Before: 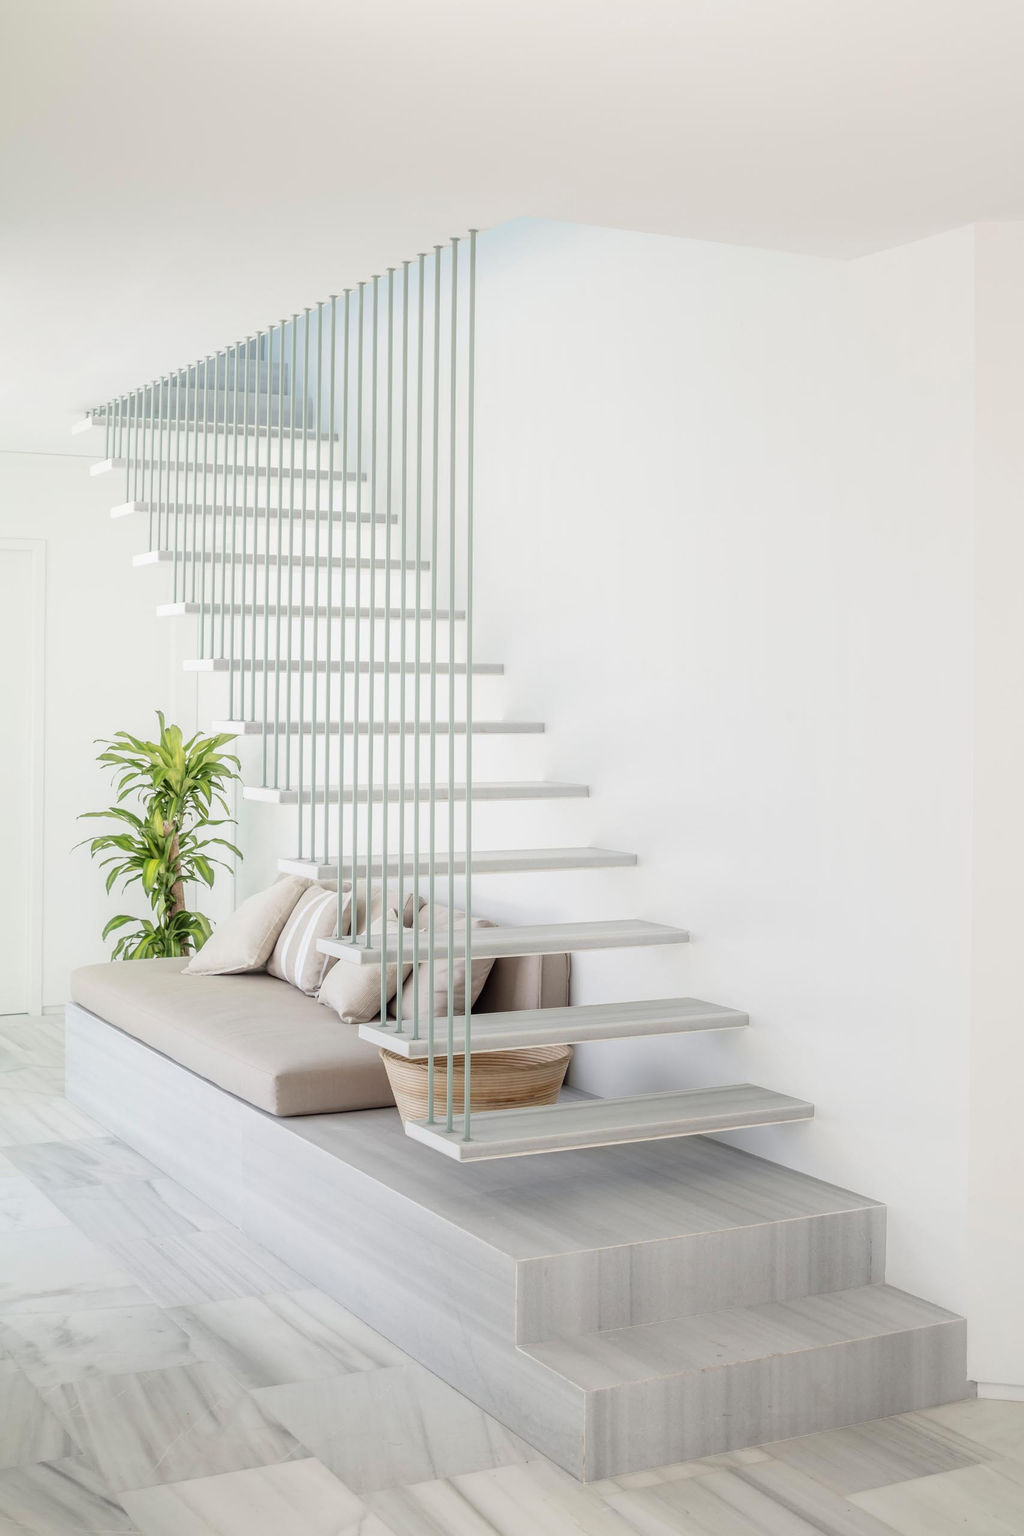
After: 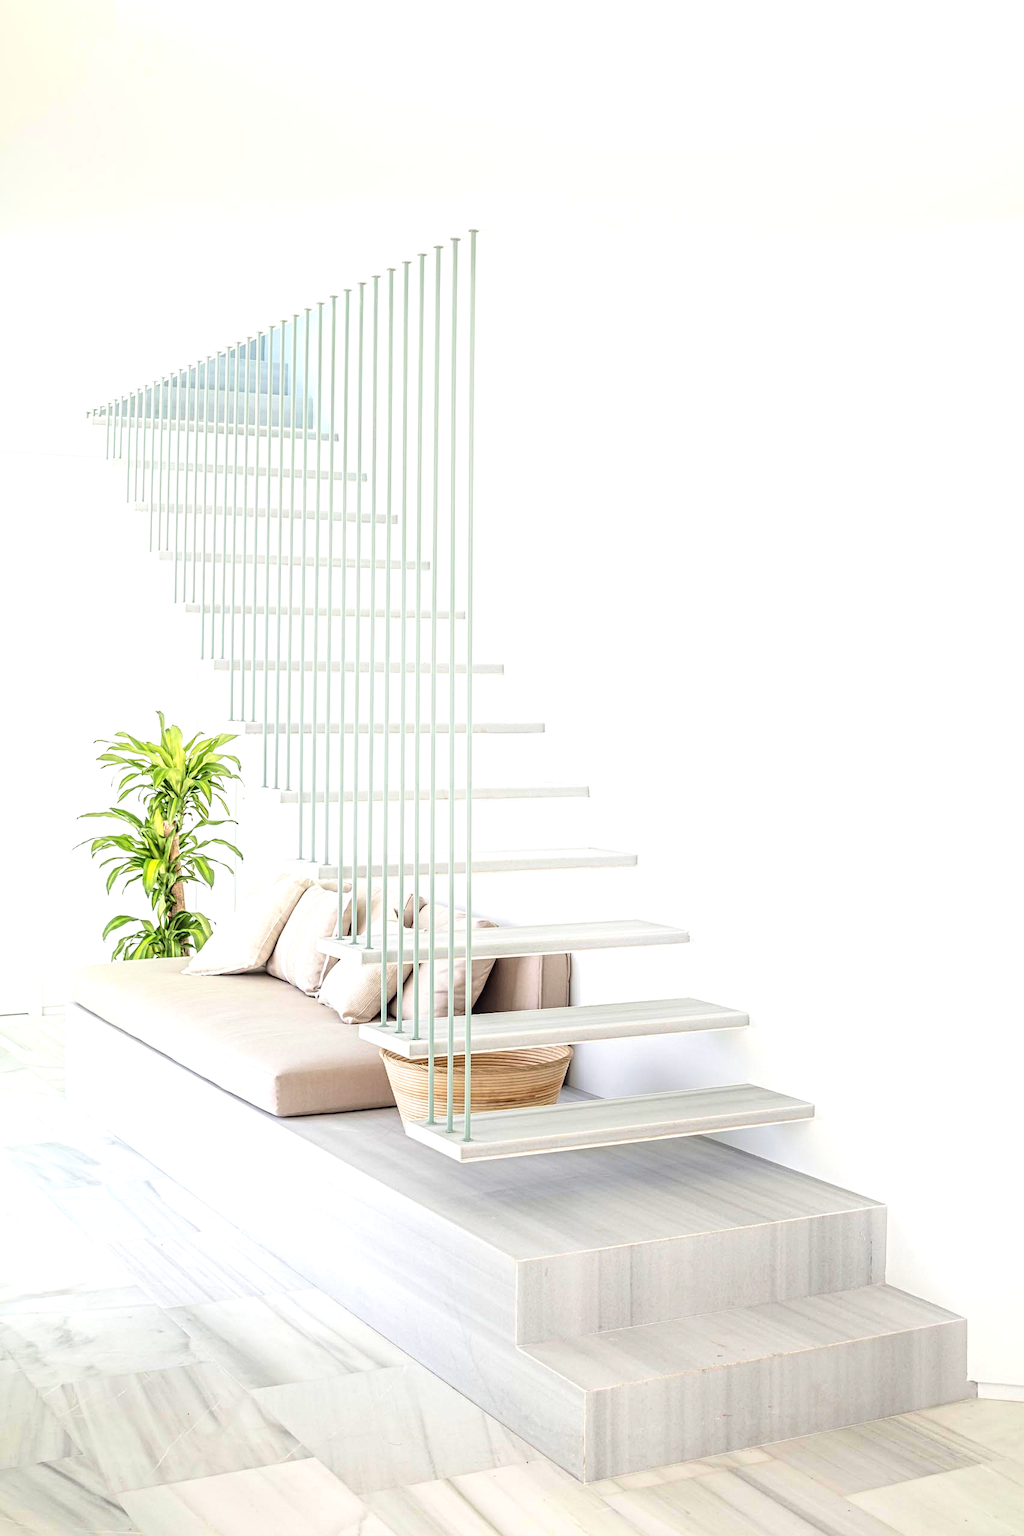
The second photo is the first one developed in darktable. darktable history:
contrast brightness saturation: contrast 0.07, brightness 0.08, saturation 0.179
velvia: strength 16.95%
exposure: black level correction 0, exposure 0.693 EV, compensate highlight preservation false
contrast equalizer: y [[0.5, 0.5, 0.5, 0.539, 0.64, 0.611], [0.5 ×6], [0.5 ×6], [0 ×6], [0 ×6]]
